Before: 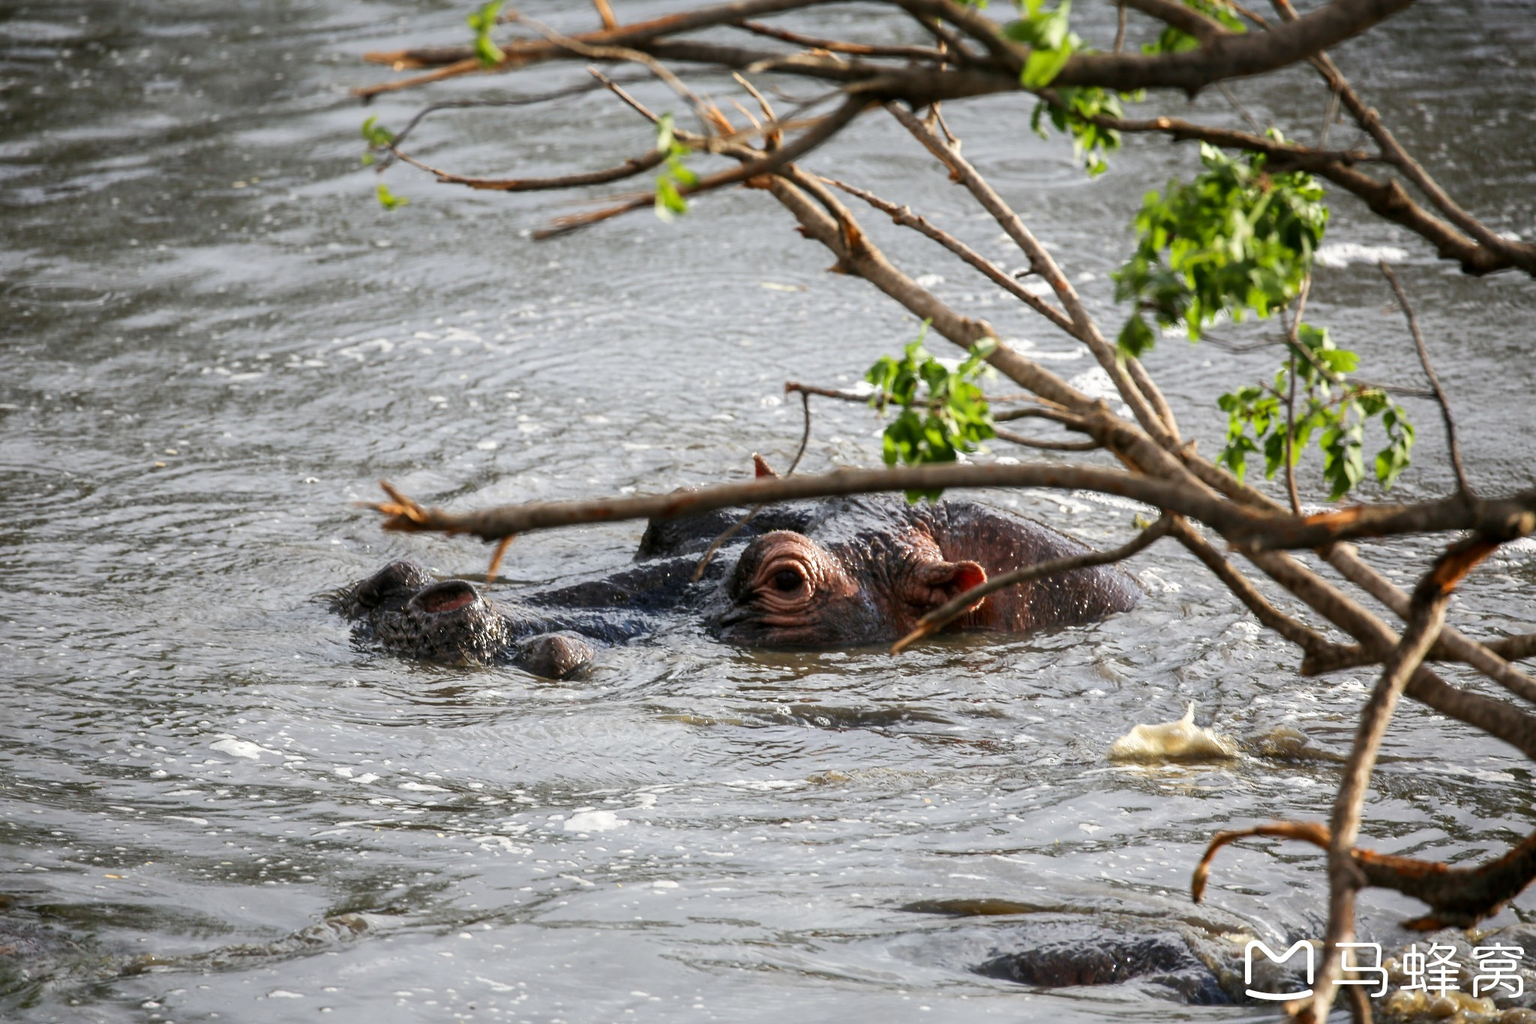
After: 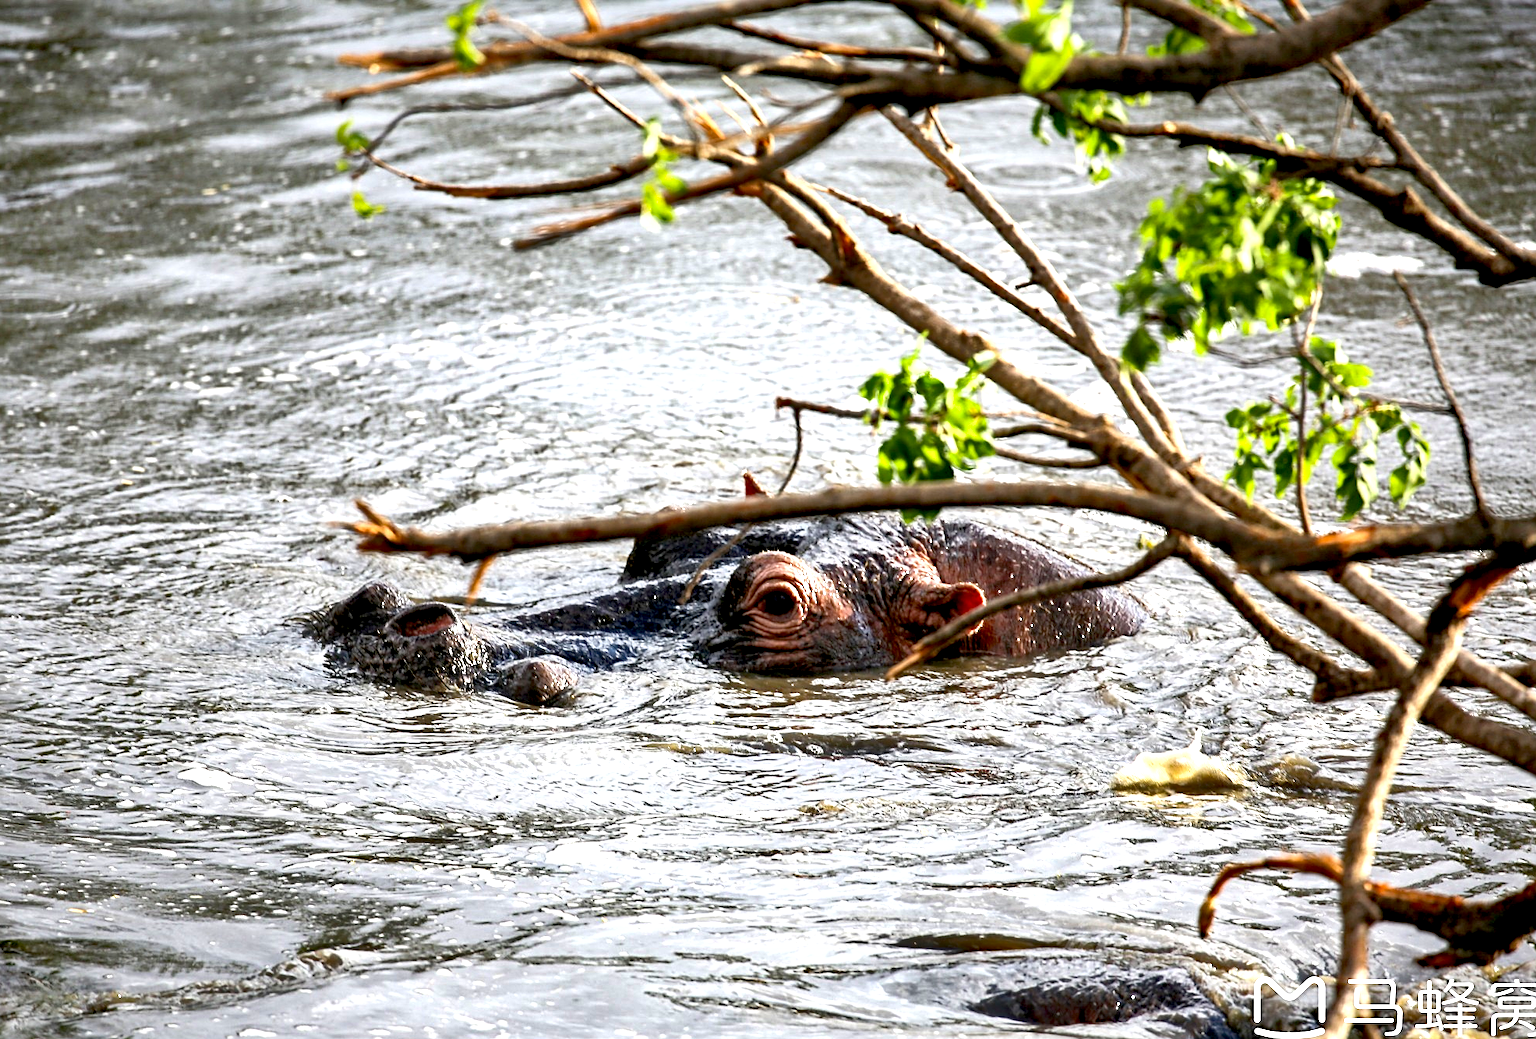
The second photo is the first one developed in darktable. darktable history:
shadows and highlights: highlights color adjustment 53.22%, soften with gaussian
haze removal: compatibility mode true, adaptive false
exposure: black level correction 0.008, exposure 0.984 EV, compensate highlight preservation false
crop and rotate: left 2.523%, right 1.192%, bottom 2.225%
sharpen: radius 2.484, amount 0.319
